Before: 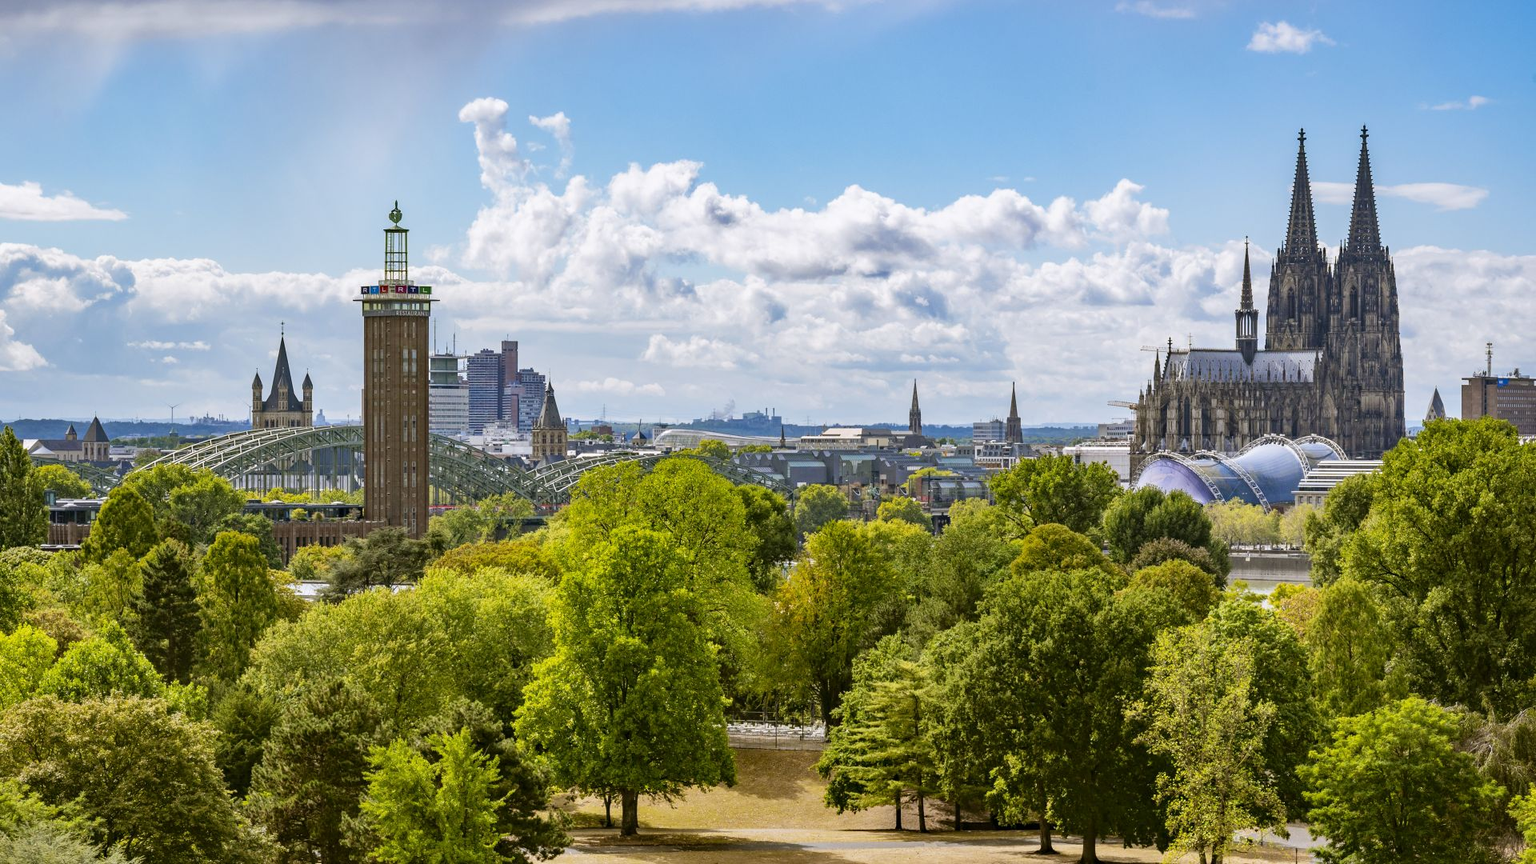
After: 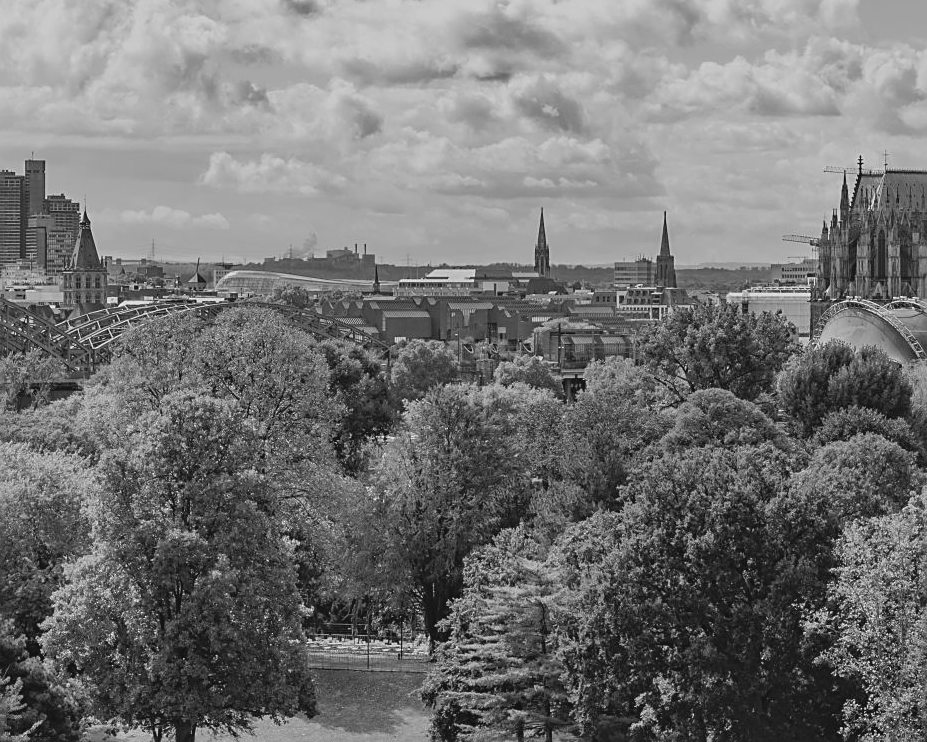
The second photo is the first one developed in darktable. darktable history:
exposure: exposure -0.462 EV, compensate highlight preservation false
sharpen: on, module defaults
color calibration: output gray [0.714, 0.278, 0, 0], illuminant same as pipeline (D50), adaptation none (bypass)
crop: left 31.379%, top 24.658%, right 20.326%, bottom 6.628%
contrast brightness saturation: contrast -0.11
